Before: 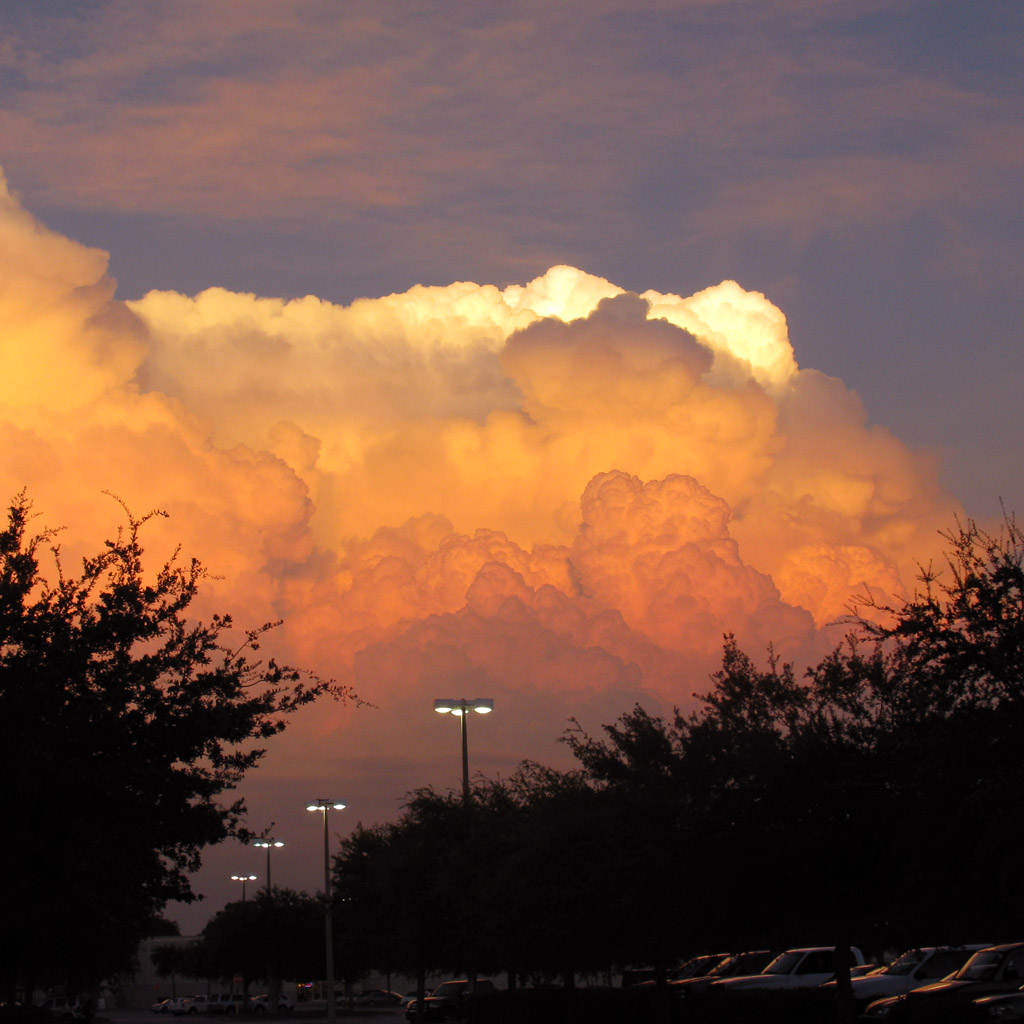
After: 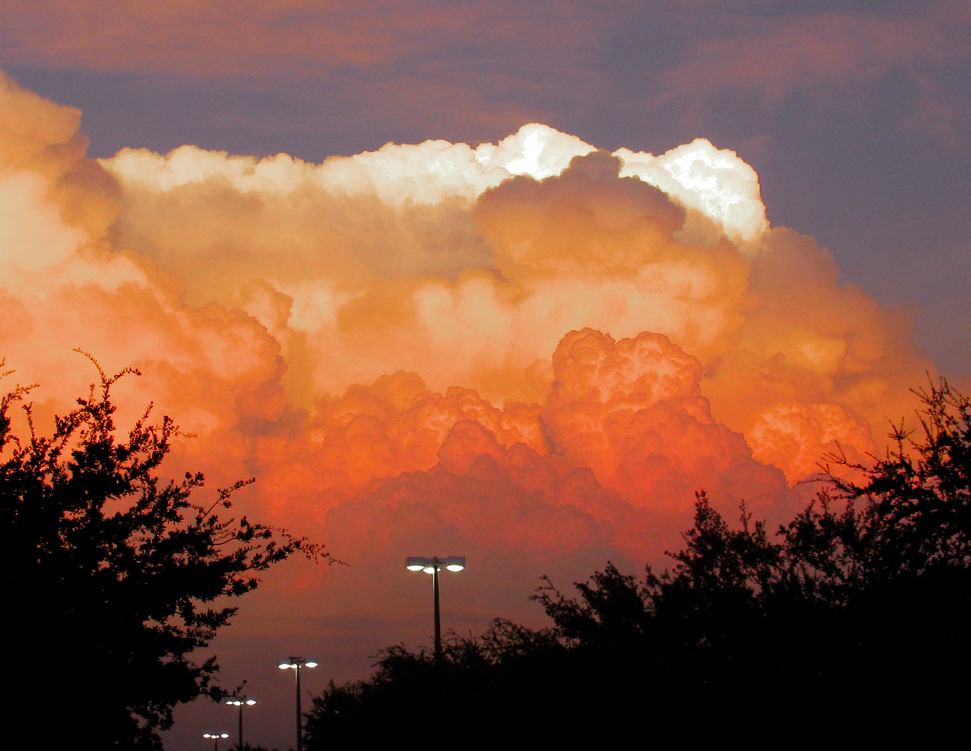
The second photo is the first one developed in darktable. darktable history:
filmic rgb: black relative exposure -8.03 EV, white relative exposure 2.36 EV, hardness 6.65, iterations of high-quality reconstruction 0
color zones: curves: ch0 [(0, 0.48) (0.209, 0.398) (0.305, 0.332) (0.429, 0.493) (0.571, 0.5) (0.714, 0.5) (0.857, 0.5) (1, 0.48)]; ch1 [(0, 0.736) (0.143, 0.625) (0.225, 0.371) (0.429, 0.256) (0.571, 0.241) (0.714, 0.213) (0.857, 0.48) (1, 0.736)]; ch2 [(0, 0.448) (0.143, 0.498) (0.286, 0.5) (0.429, 0.5) (0.571, 0.5) (0.714, 0.5) (0.857, 0.5) (1, 0.448)]
crop and rotate: left 2.824%, top 13.887%, right 2.282%, bottom 12.762%
